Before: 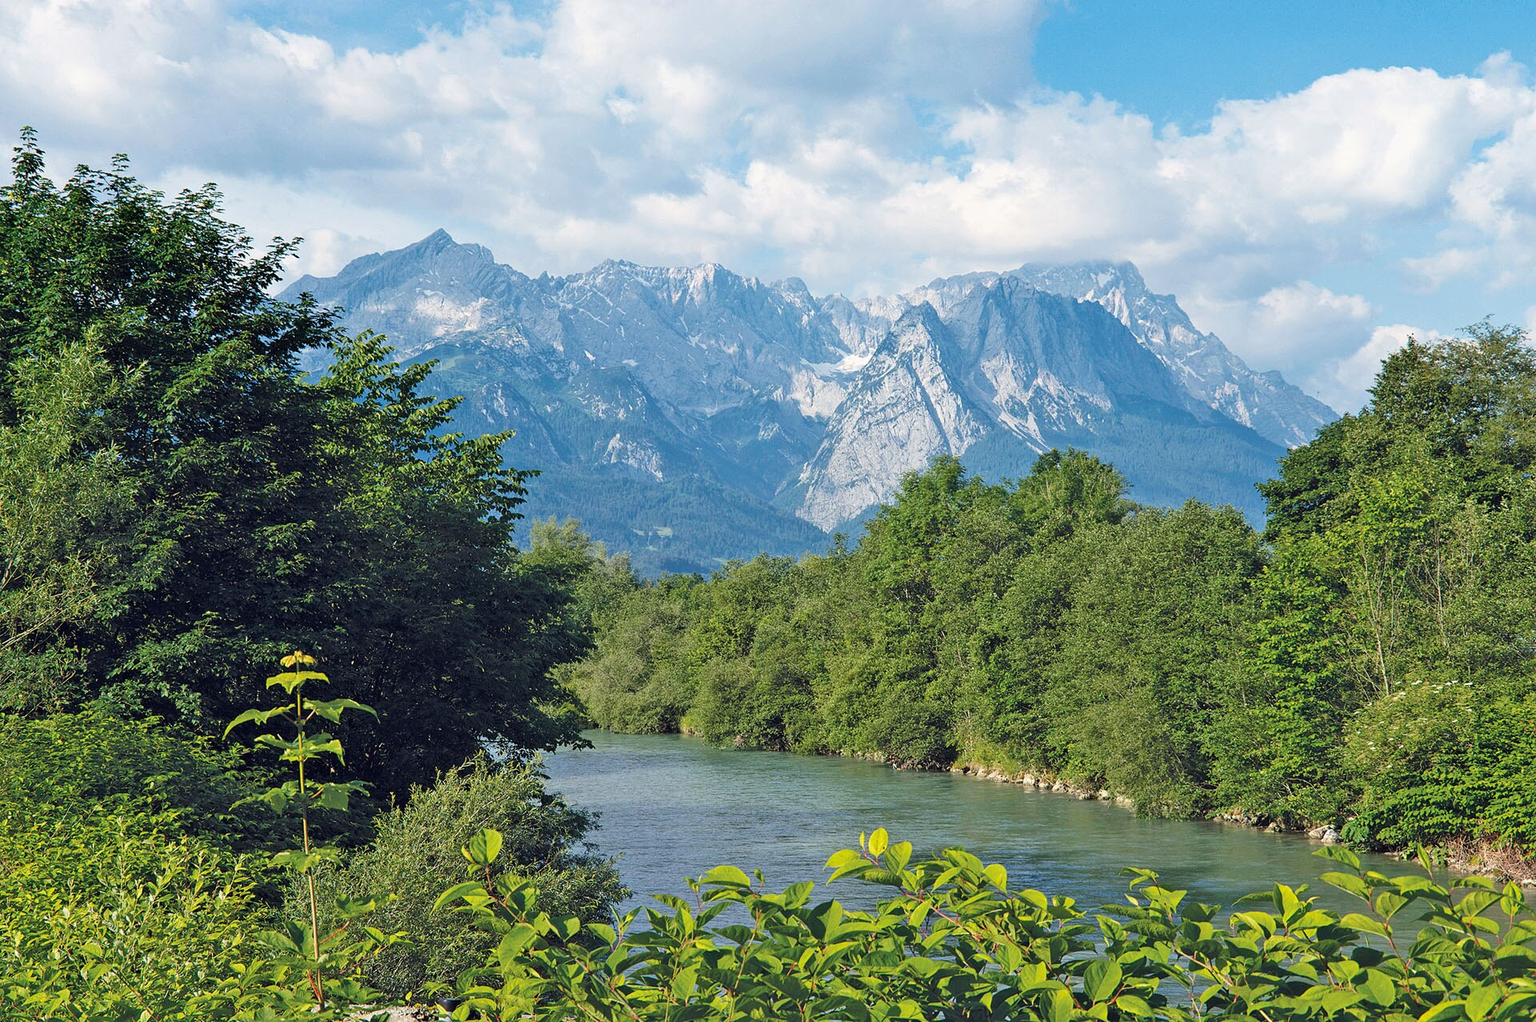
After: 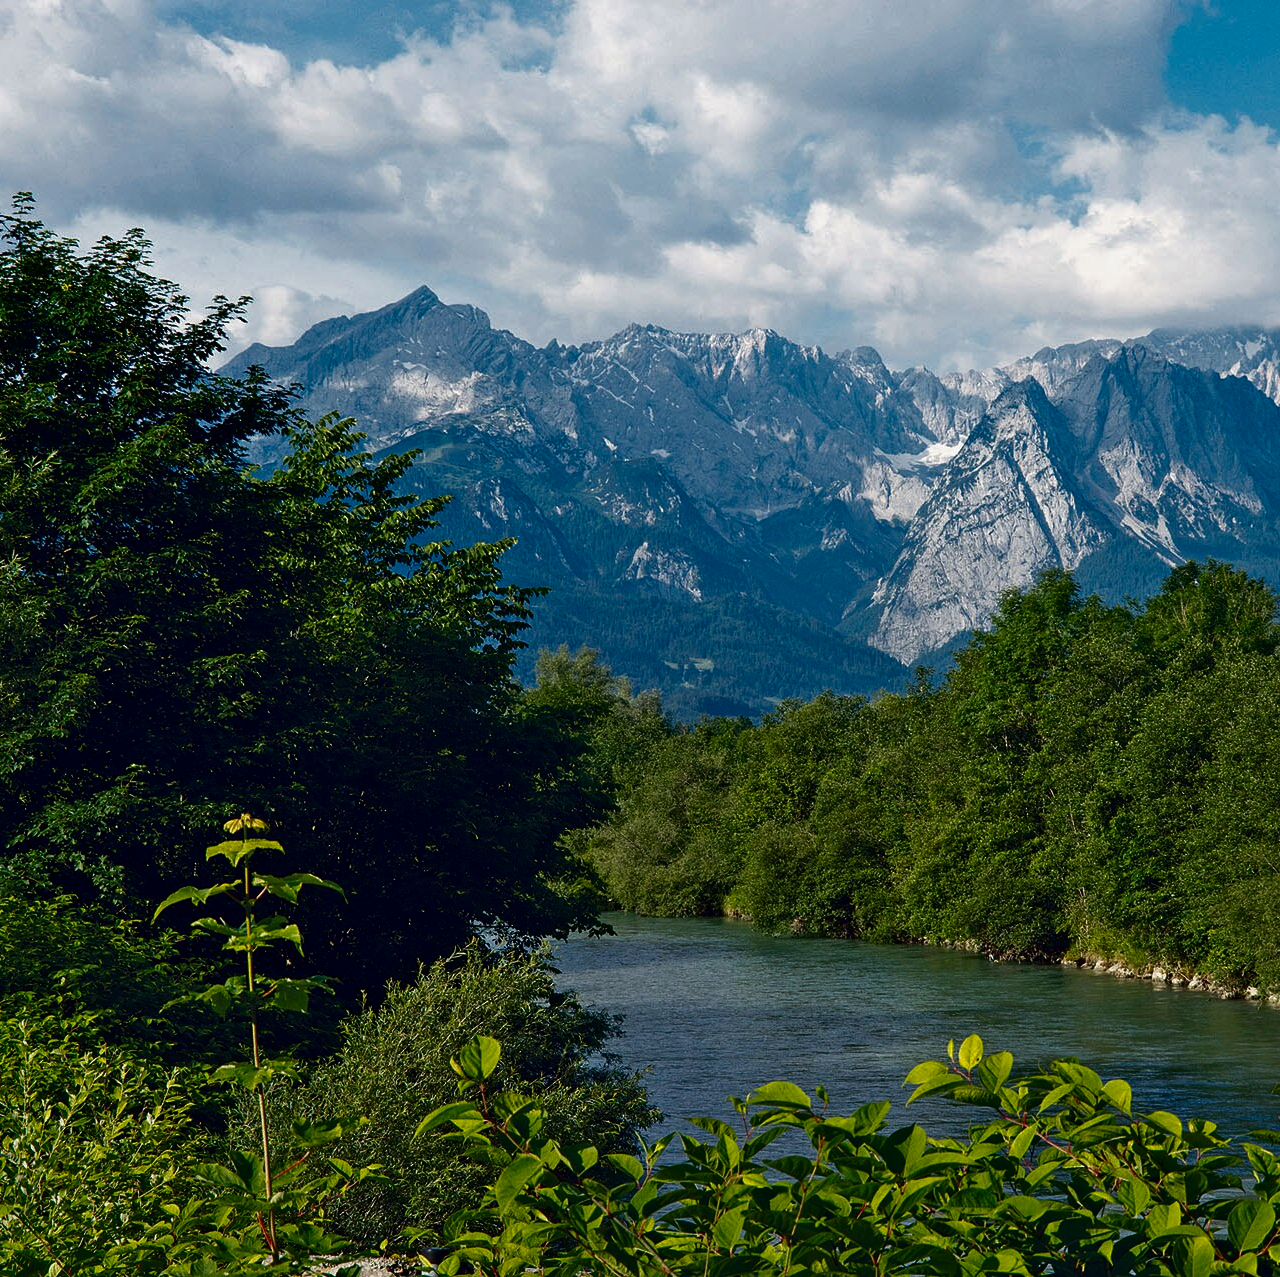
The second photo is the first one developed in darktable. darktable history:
white balance: emerald 1
contrast brightness saturation: brightness -0.52
crop and rotate: left 6.617%, right 26.717%
